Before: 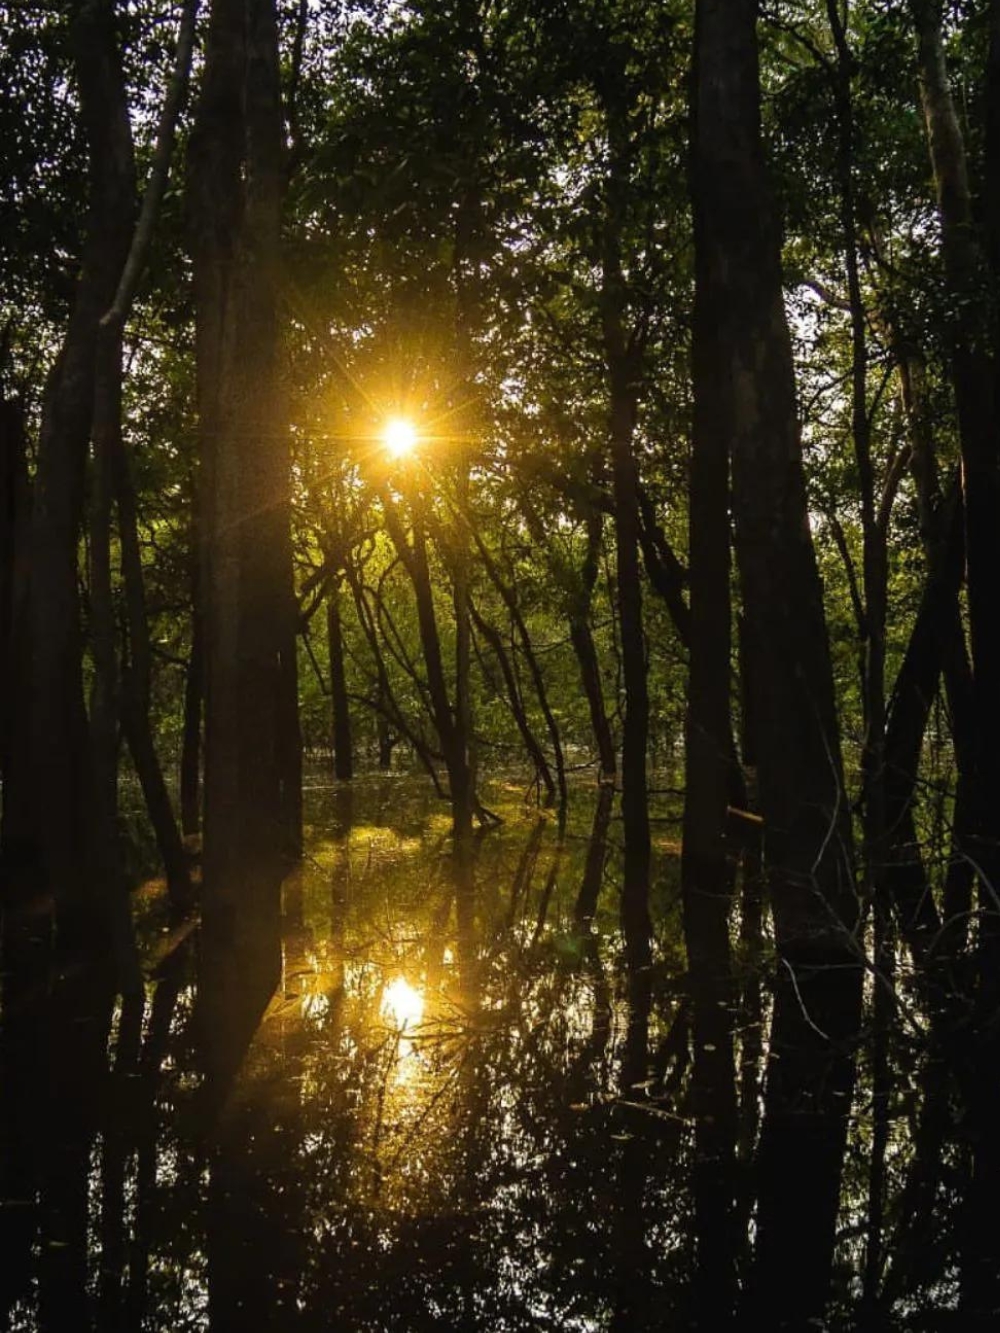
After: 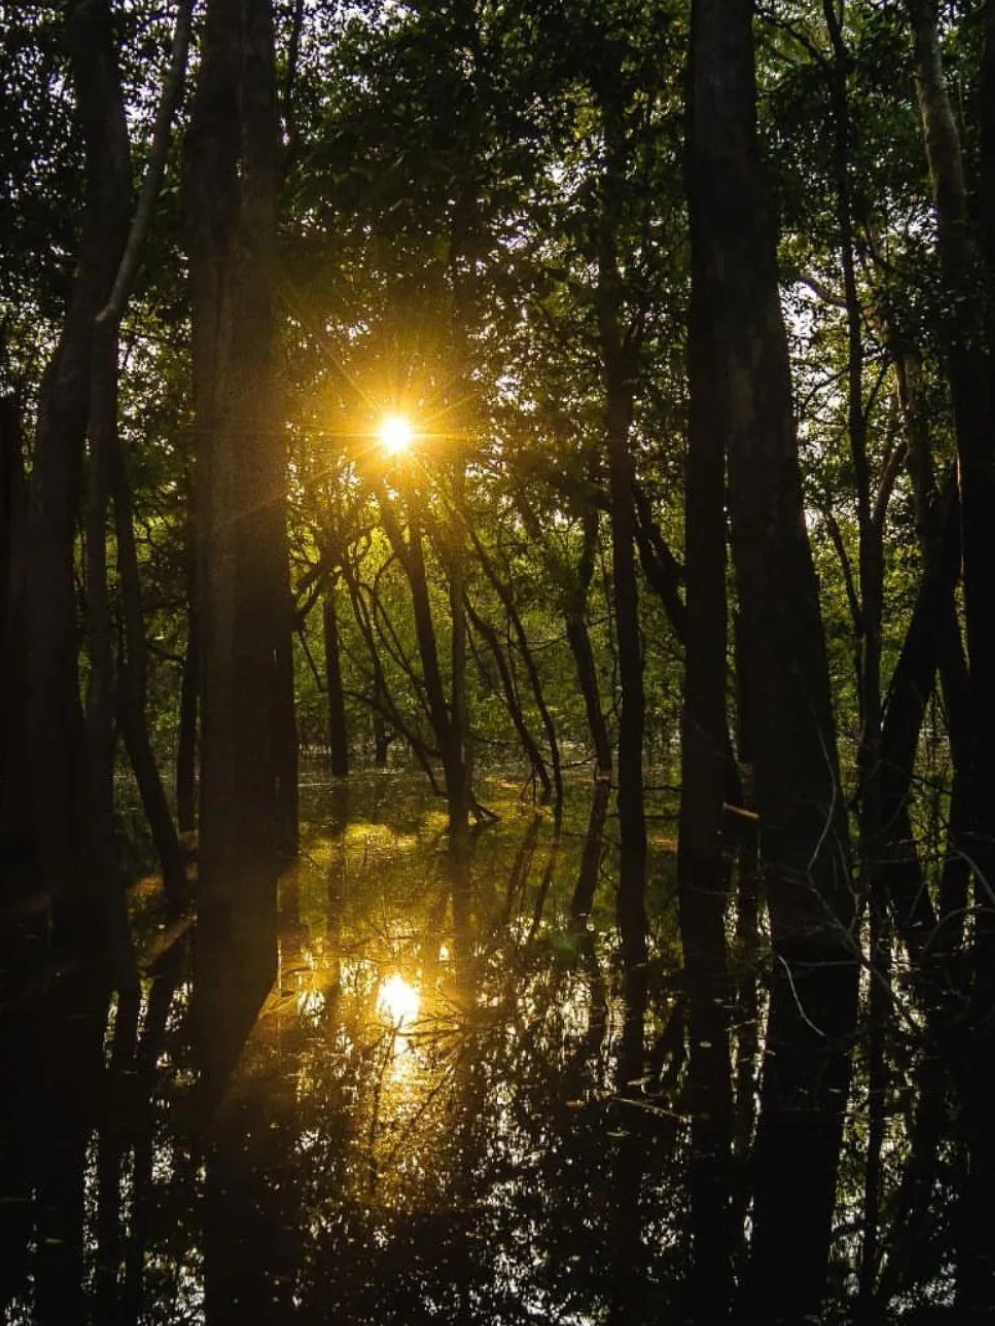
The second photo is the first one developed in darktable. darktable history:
crop and rotate: left 0.462%, top 0.239%, bottom 0.26%
exposure: compensate exposure bias true, compensate highlight preservation false
